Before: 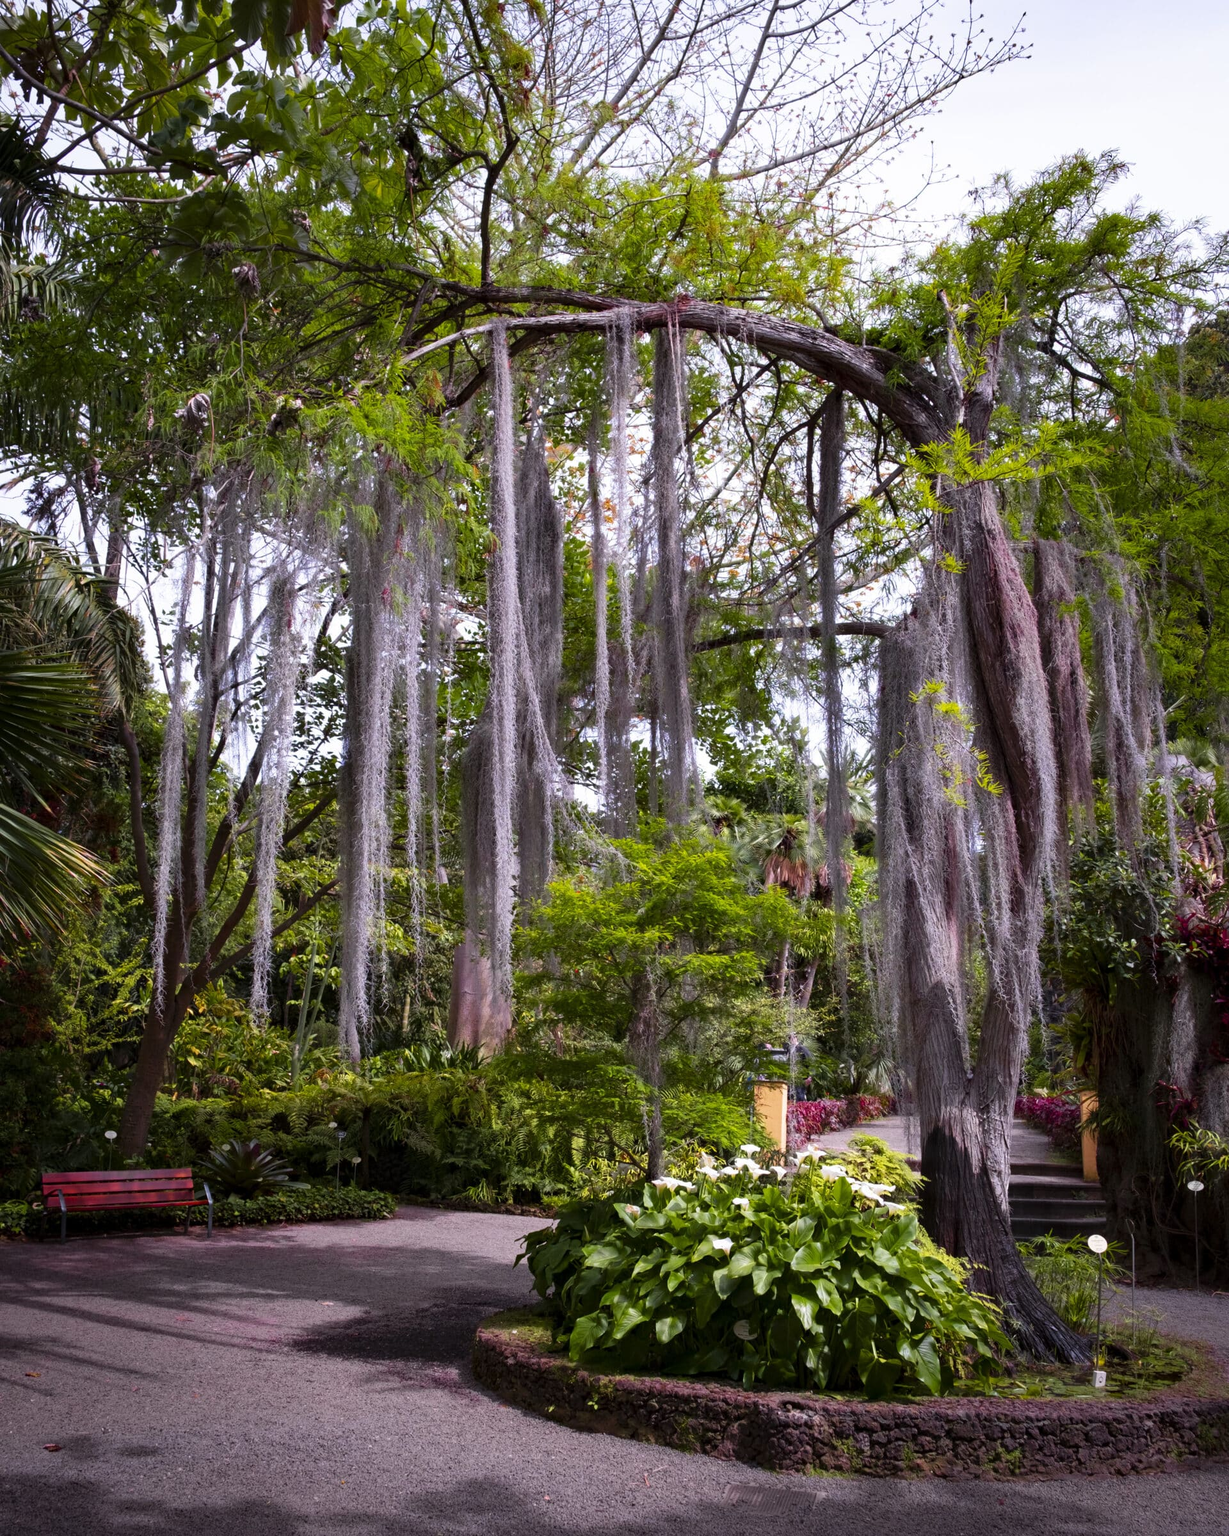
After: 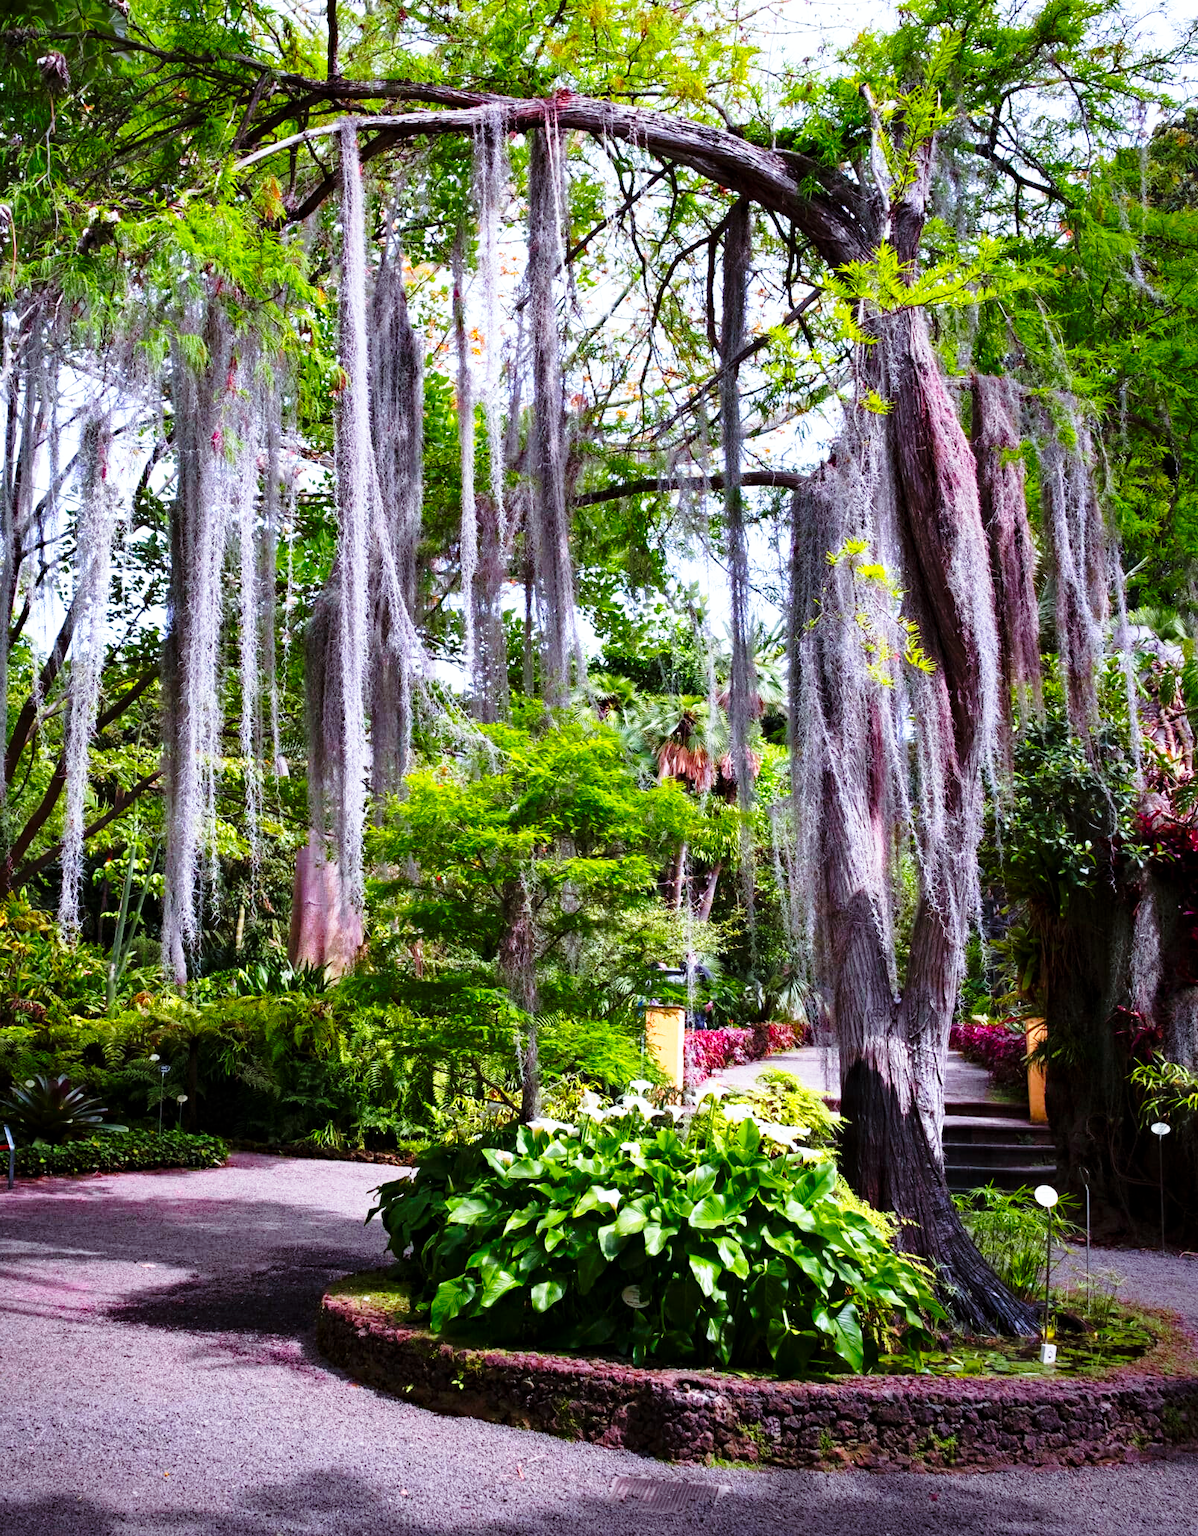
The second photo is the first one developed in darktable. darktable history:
crop: left 16.315%, top 14.246%
white balance: red 0.925, blue 1.046
base curve: curves: ch0 [(0, 0) (0.026, 0.03) (0.109, 0.232) (0.351, 0.748) (0.669, 0.968) (1, 1)], preserve colors none
haze removal: compatibility mode true, adaptive false
